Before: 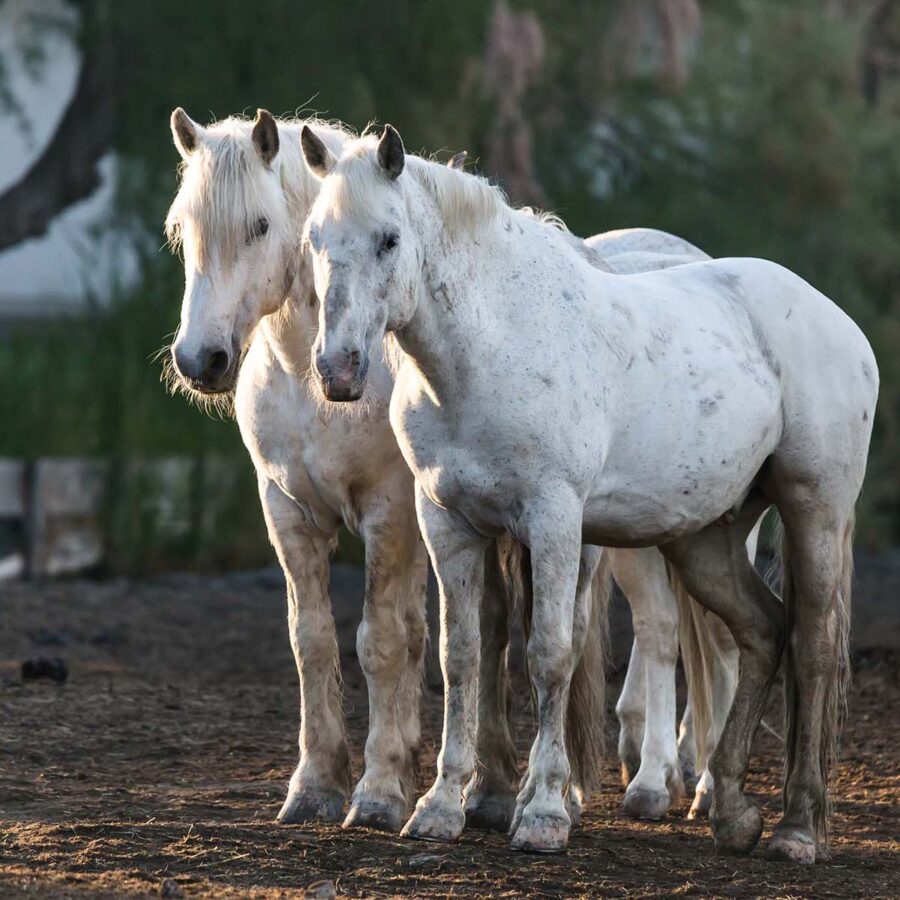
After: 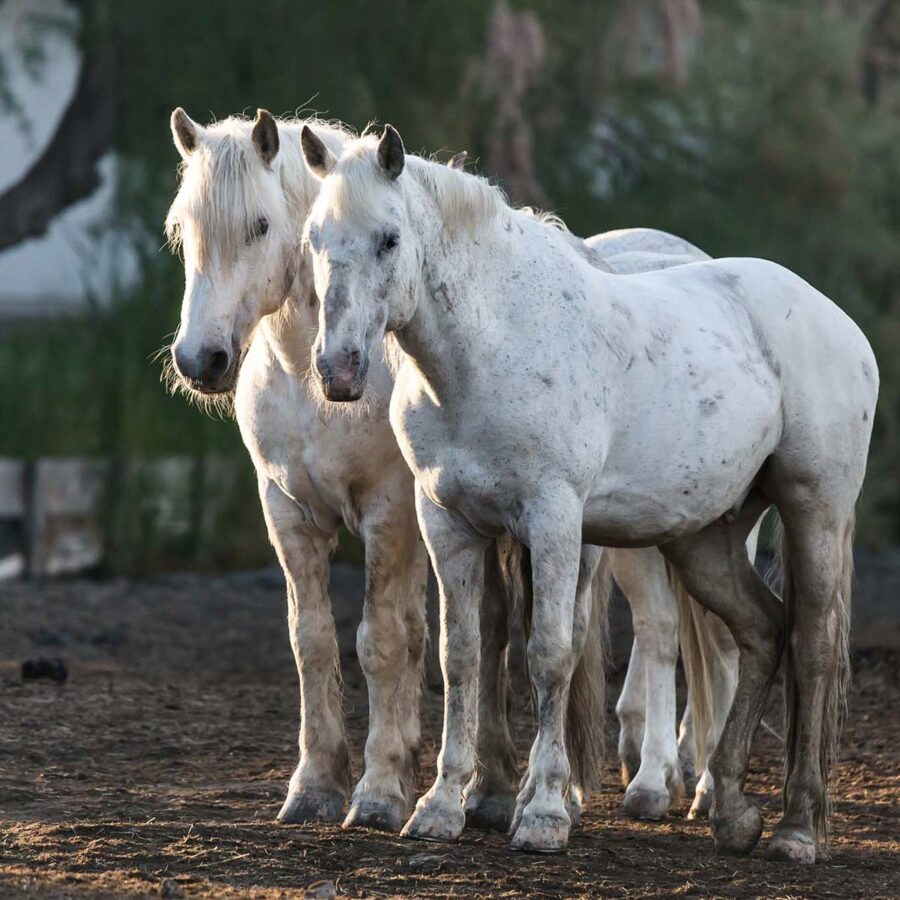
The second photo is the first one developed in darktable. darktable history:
contrast brightness saturation: saturation -0.066
shadows and highlights: shadows 20.76, highlights -81.96, soften with gaussian
